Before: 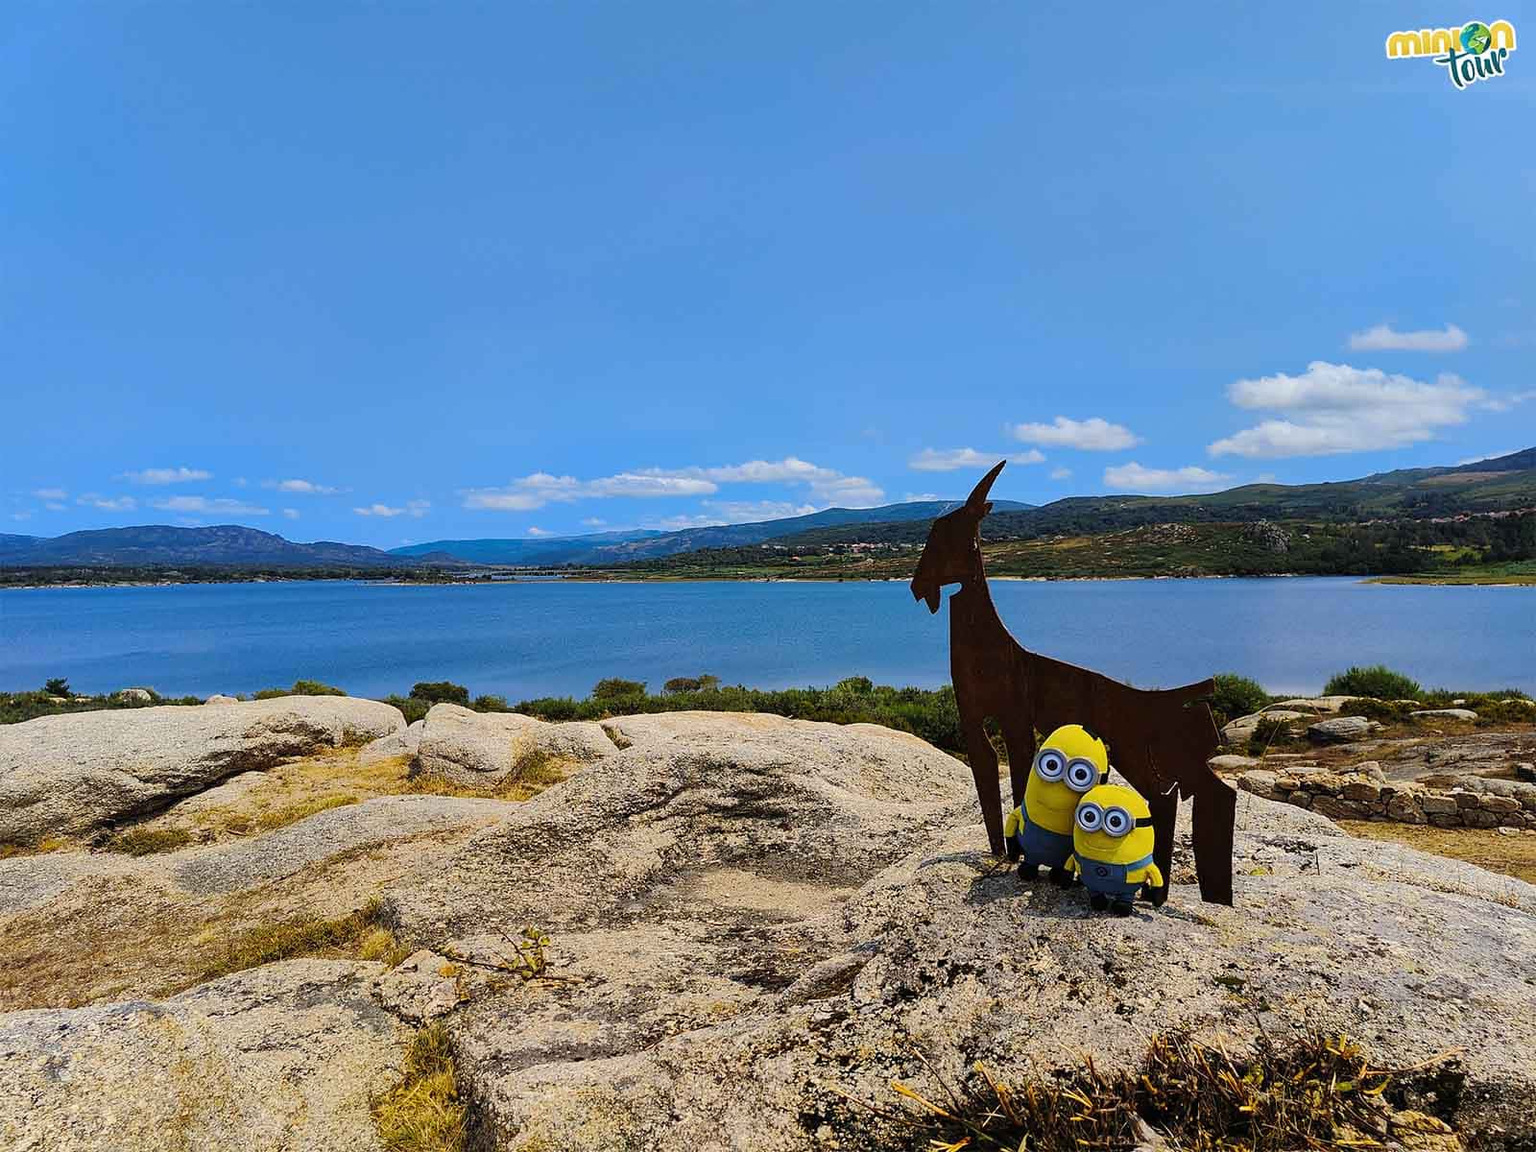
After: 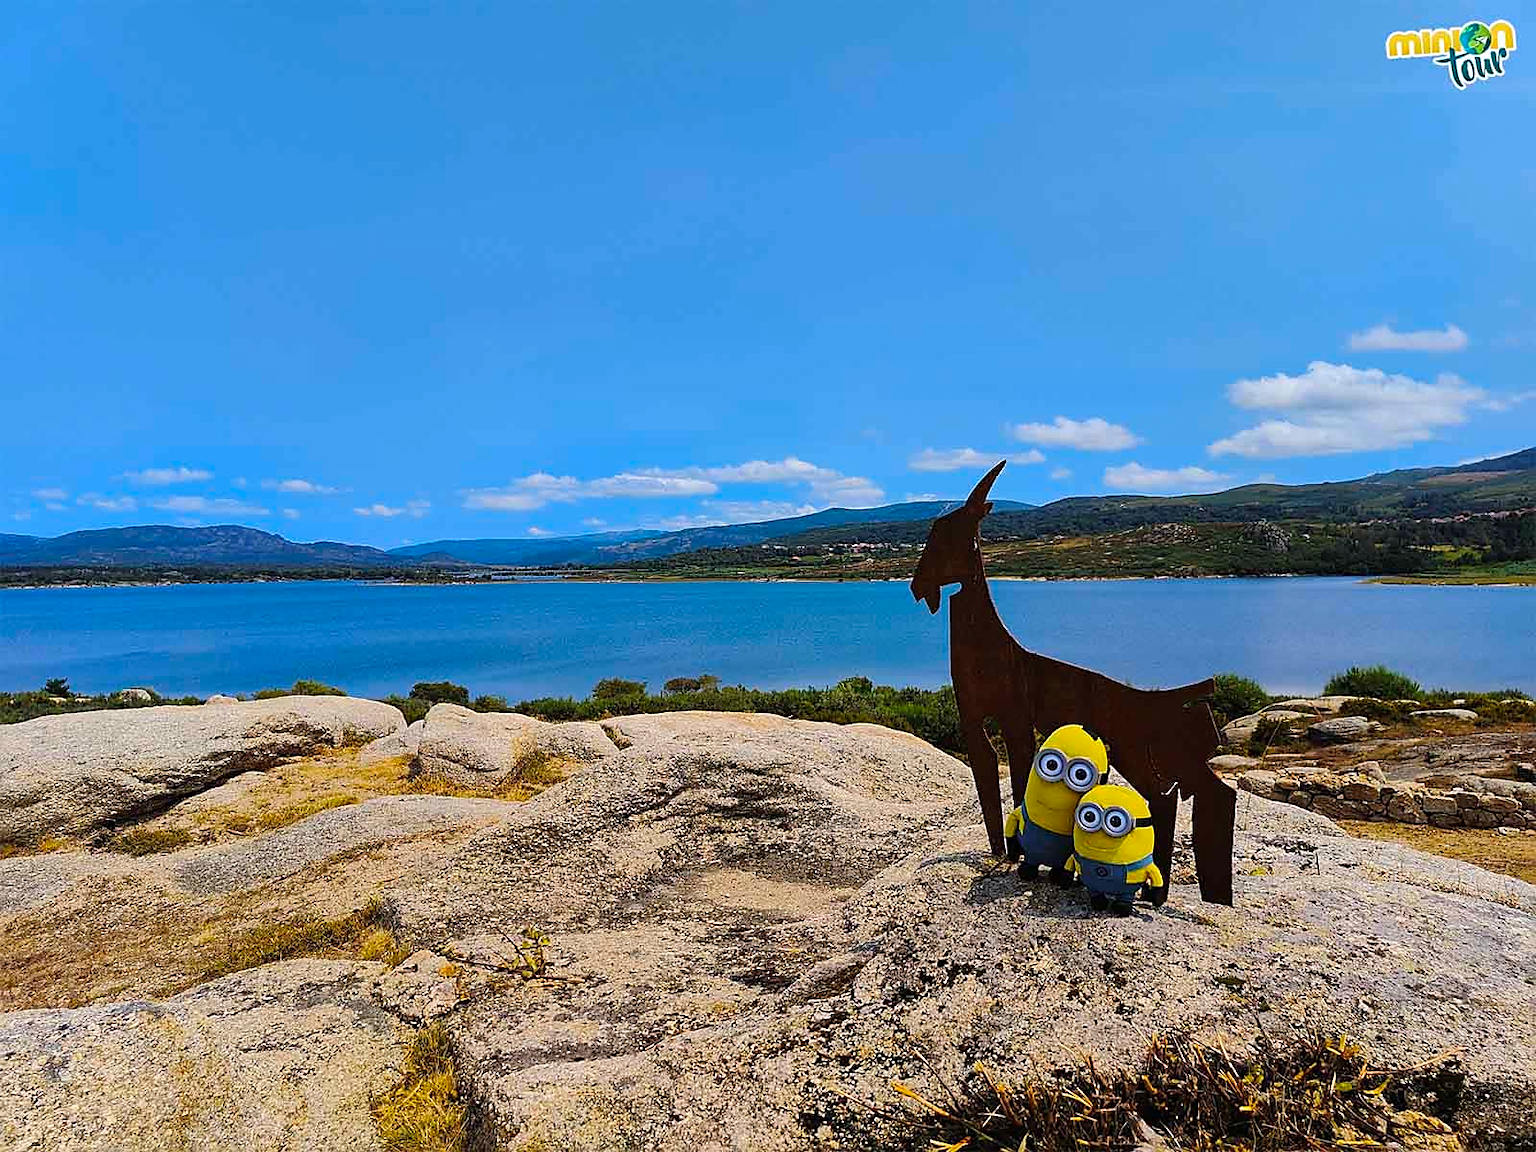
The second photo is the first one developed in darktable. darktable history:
sharpen: radius 1.864, amount 0.398, threshold 1.271
white balance: red 1.004, blue 1.024
